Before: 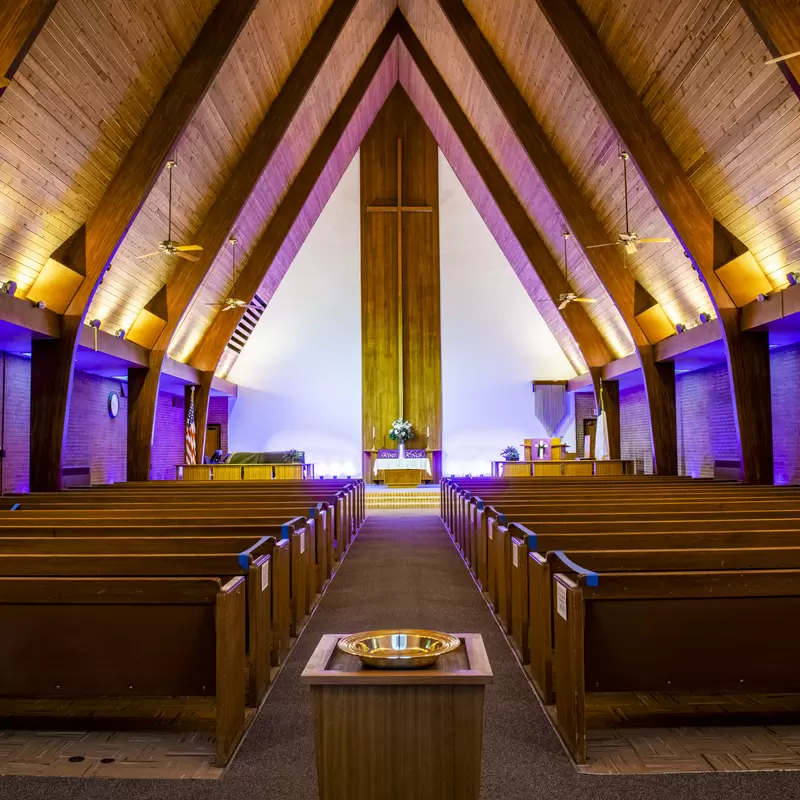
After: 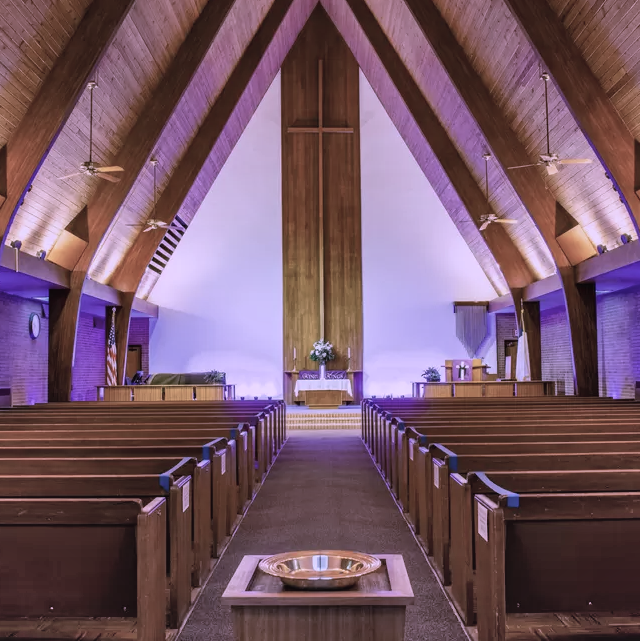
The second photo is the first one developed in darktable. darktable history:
crop and rotate: left 9.94%, top 10%, right 10.031%, bottom 9.789%
contrast brightness saturation: contrast -0.04, saturation -0.412
color correction: highlights a* 15.24, highlights b* -25.87
shadows and highlights: shadows 80.91, white point adjustment -8.88, highlights -61.39, soften with gaussian
